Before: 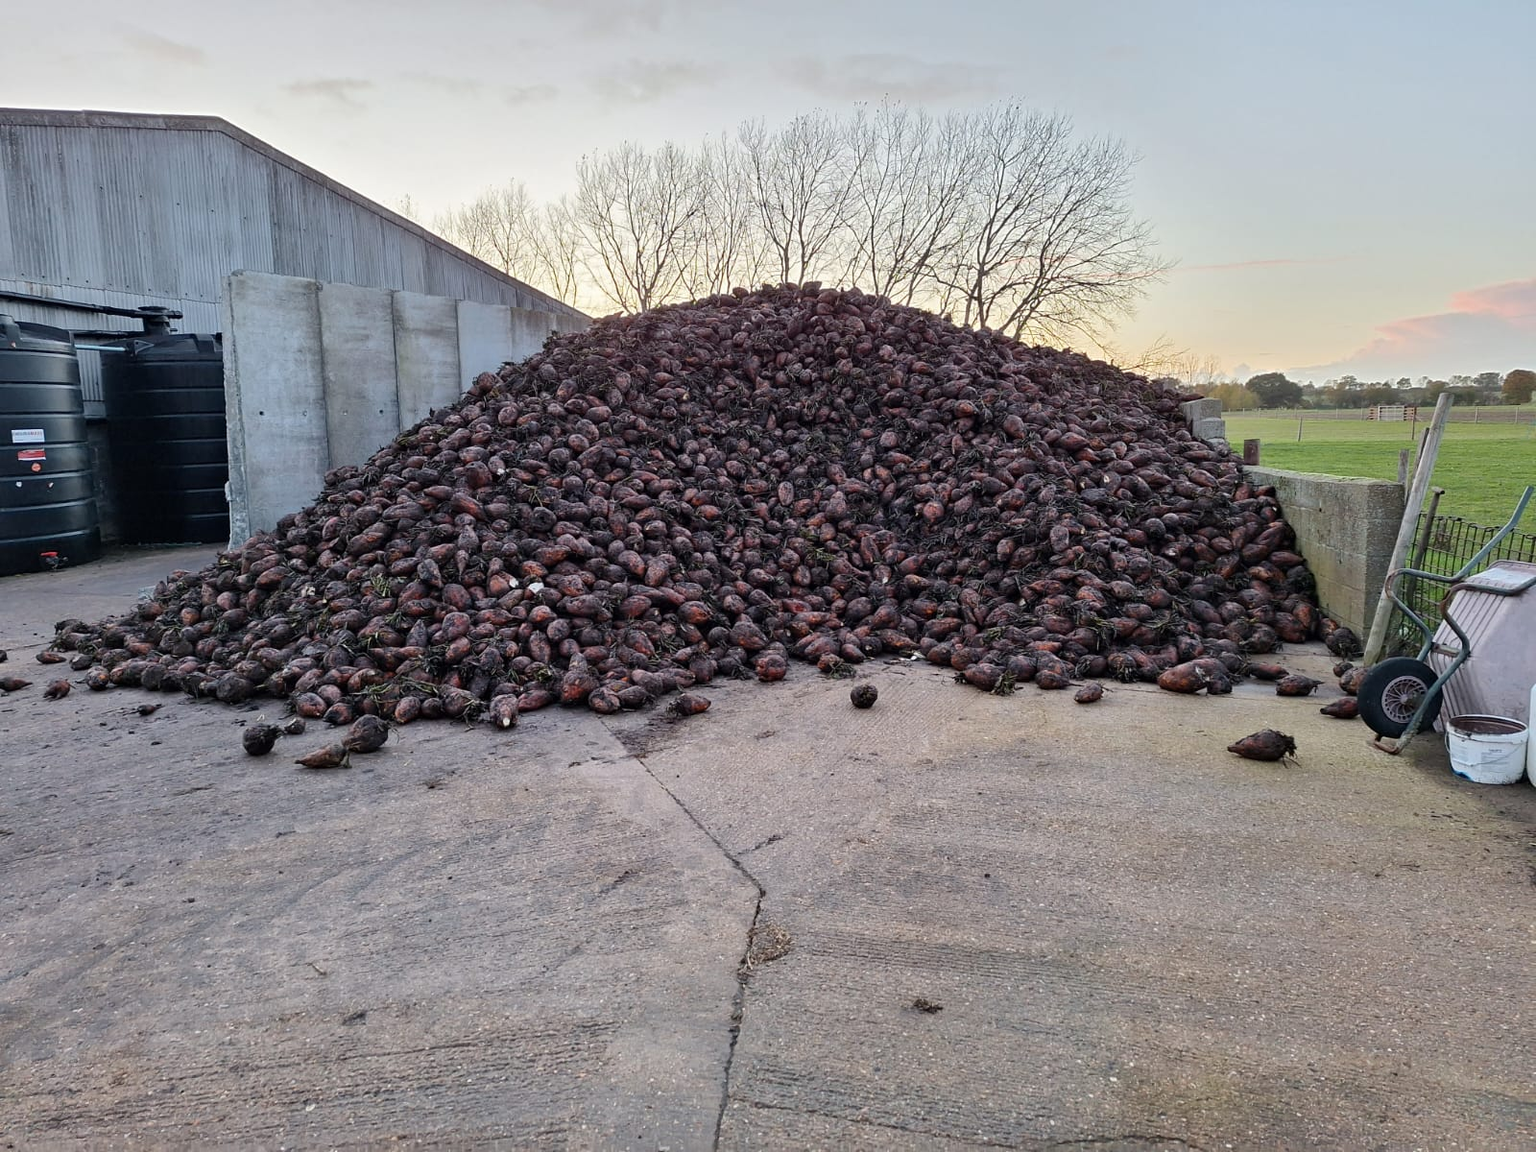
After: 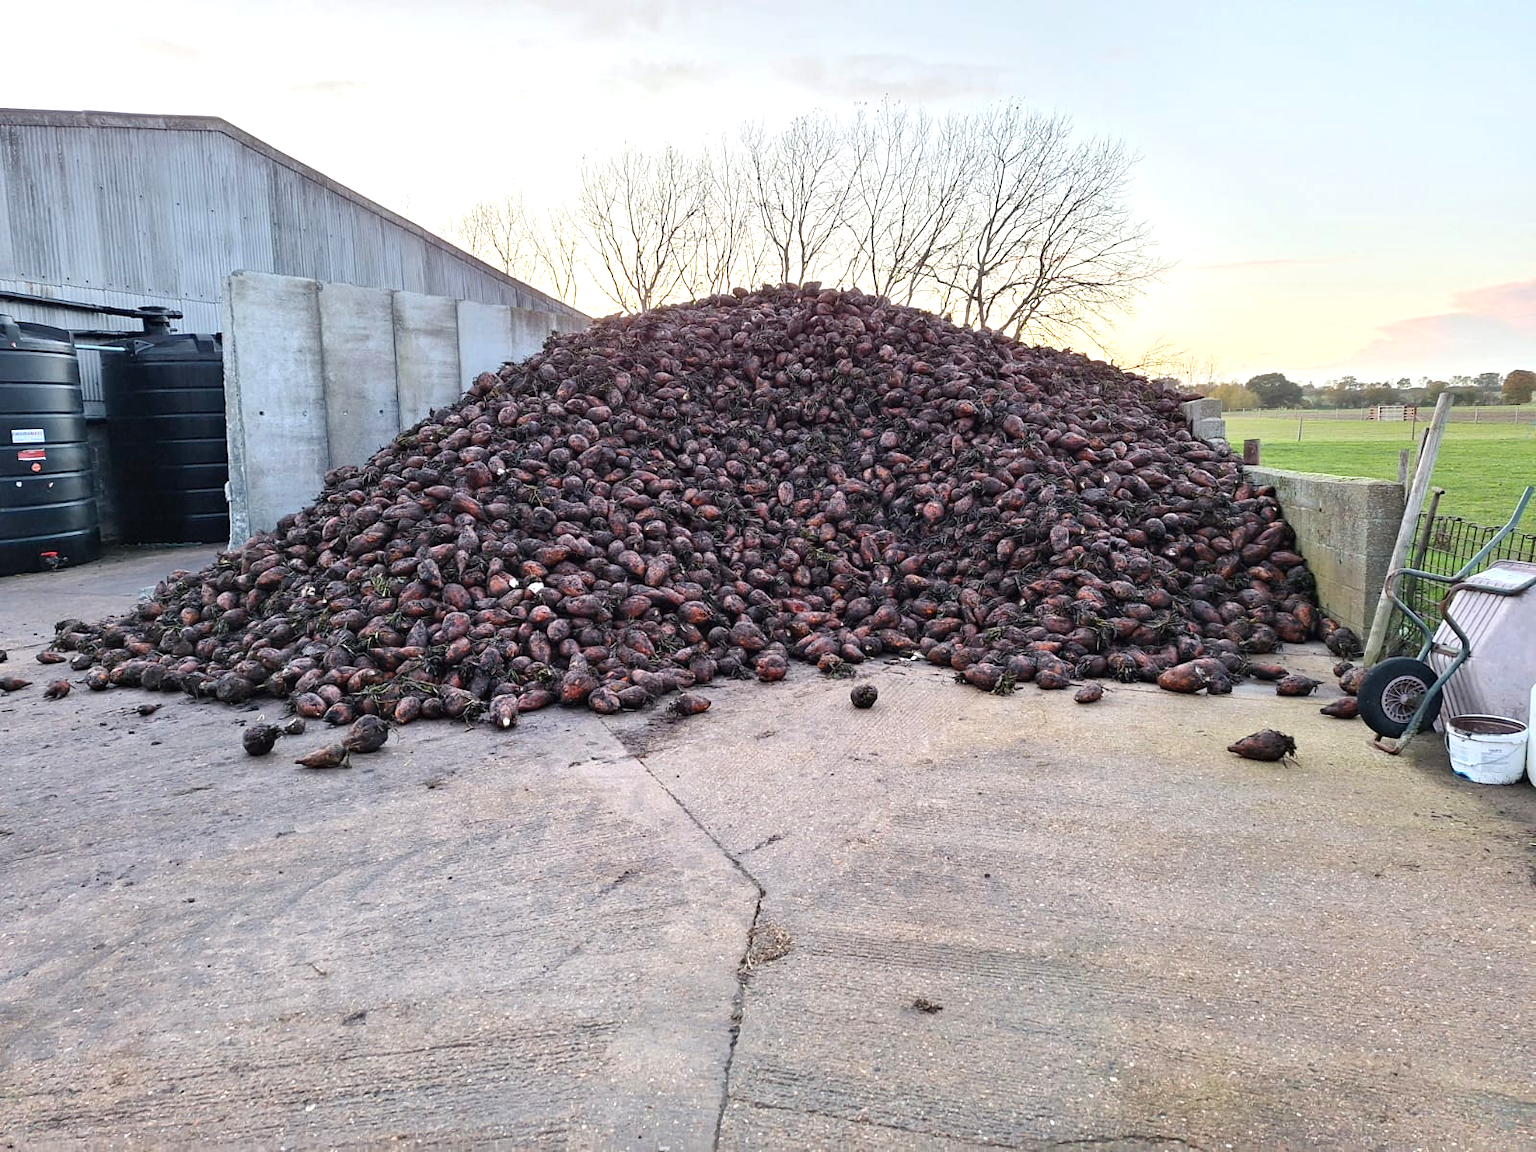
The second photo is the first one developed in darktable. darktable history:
local contrast: mode bilateral grid, contrast 100, coarseness 100, detail 91%, midtone range 0.2
exposure: black level correction 0, exposure 0.7 EV, compensate exposure bias true, compensate highlight preservation false
